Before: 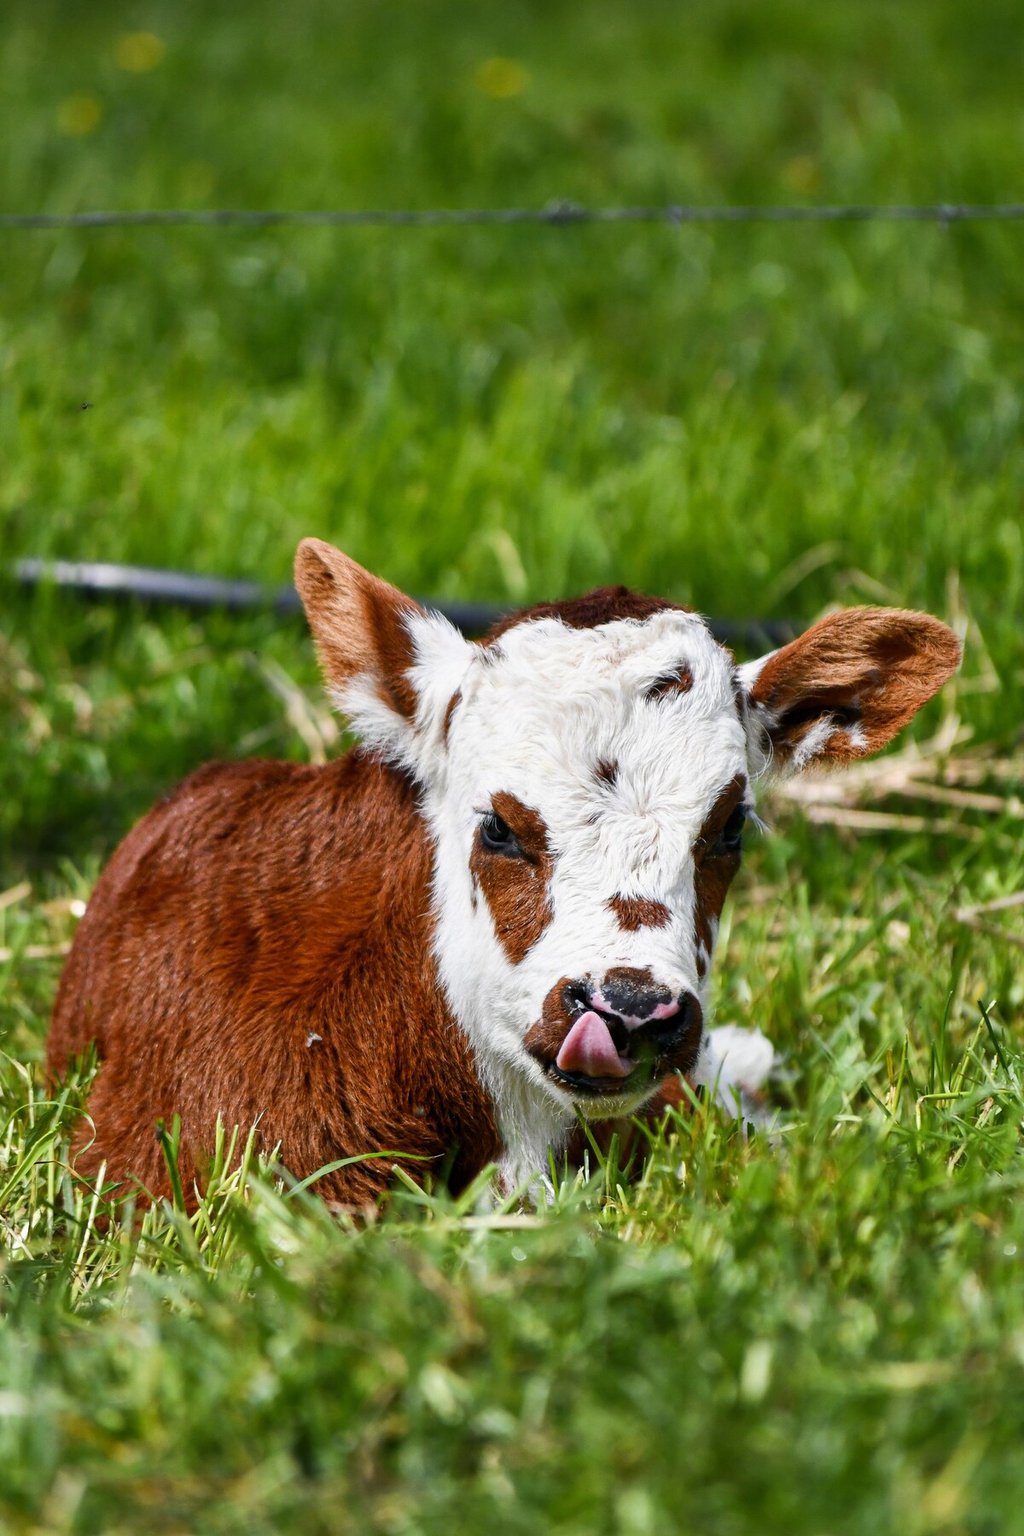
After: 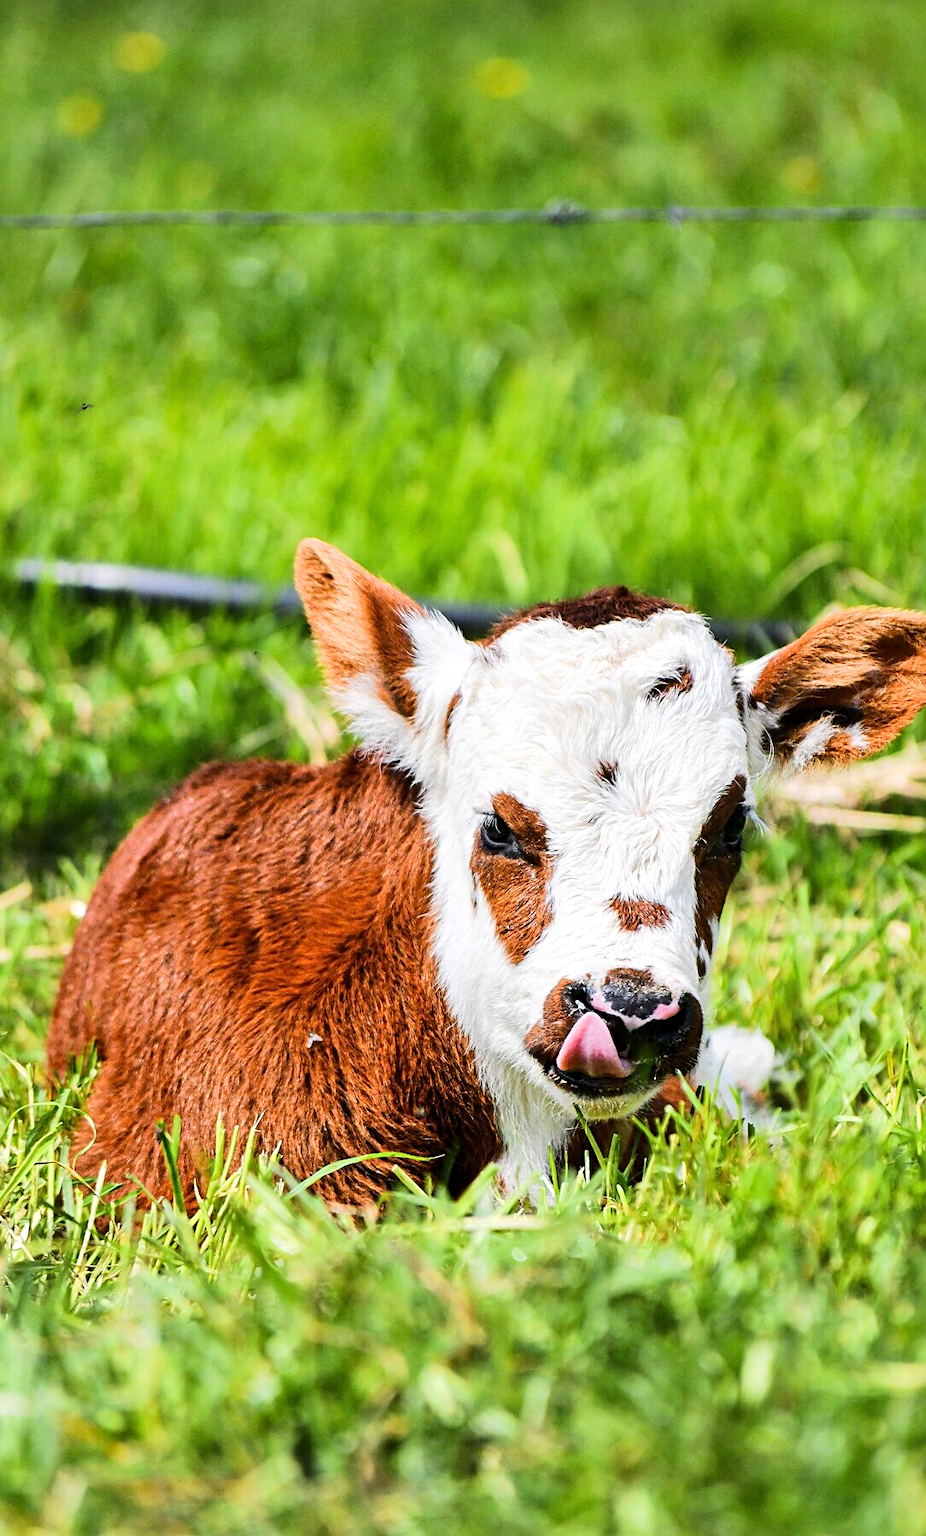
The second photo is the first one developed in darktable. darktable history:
tone equalizer: -7 EV 0.146 EV, -6 EV 0.57 EV, -5 EV 1.15 EV, -4 EV 1.33 EV, -3 EV 1.14 EV, -2 EV 0.6 EV, -1 EV 0.16 EV, edges refinement/feathering 500, mask exposure compensation -1.57 EV, preserve details no
crop: right 9.504%, bottom 0.022%
sharpen: radius 2.201, amount 0.386, threshold 0.091
